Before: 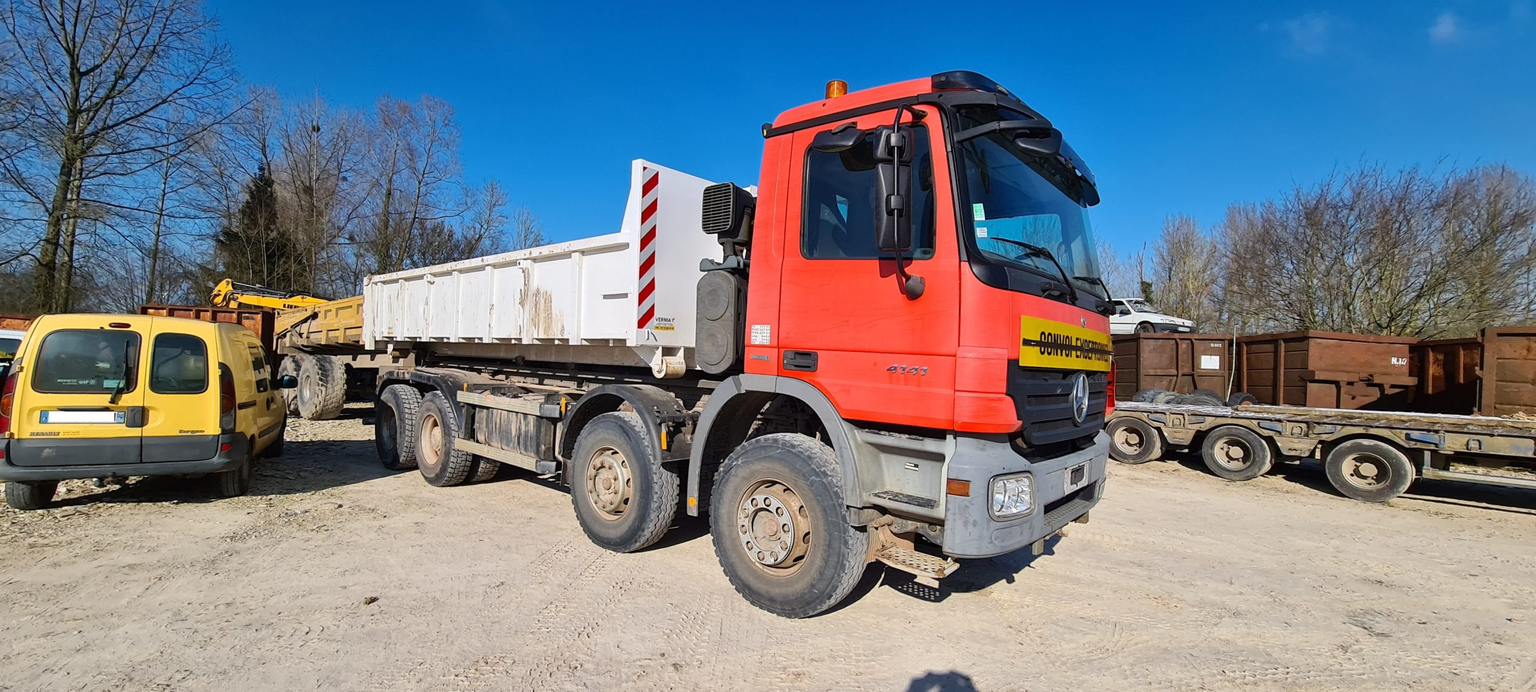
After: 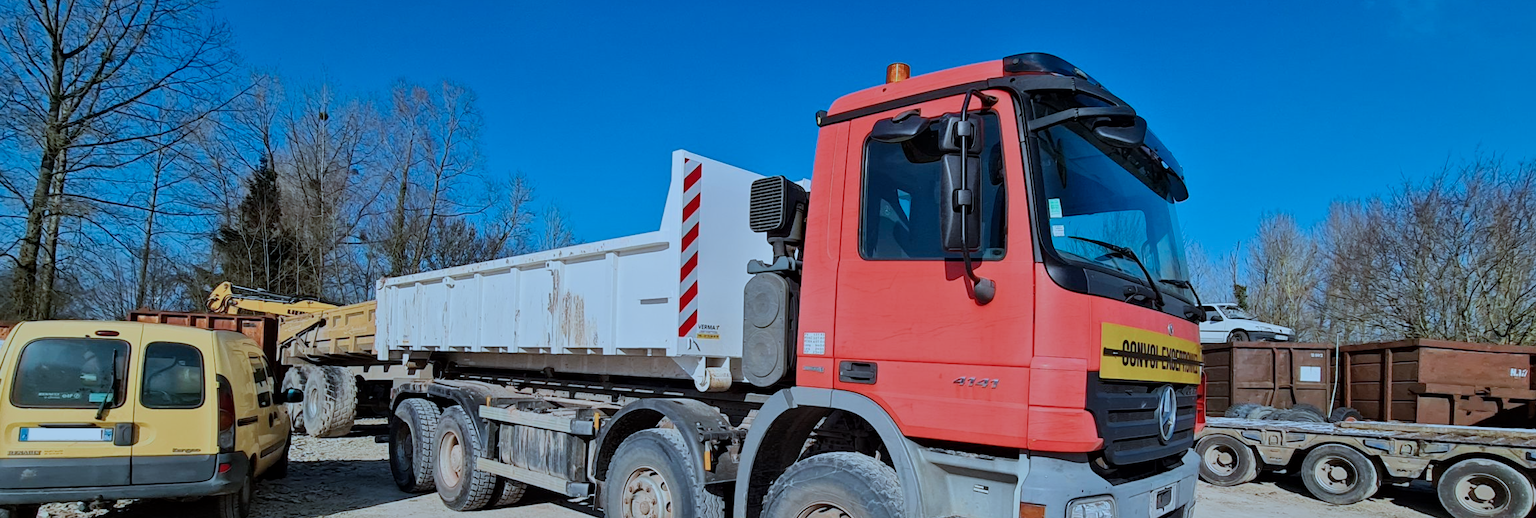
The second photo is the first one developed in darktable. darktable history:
filmic rgb: black relative exposure -13 EV, threshold 3 EV, target white luminance 85%, hardness 6.3, latitude 42.11%, contrast 0.858, shadows ↔ highlights balance 8.63%, color science v4 (2020), enable highlight reconstruction true
color correction: highlights a* -9.35, highlights b* -23.15
crop: left 1.509%, top 3.452%, right 7.696%, bottom 28.452%
white balance: emerald 1
local contrast: mode bilateral grid, contrast 28, coarseness 16, detail 115%, midtone range 0.2
shadows and highlights: shadows -20, white point adjustment -2, highlights -35
